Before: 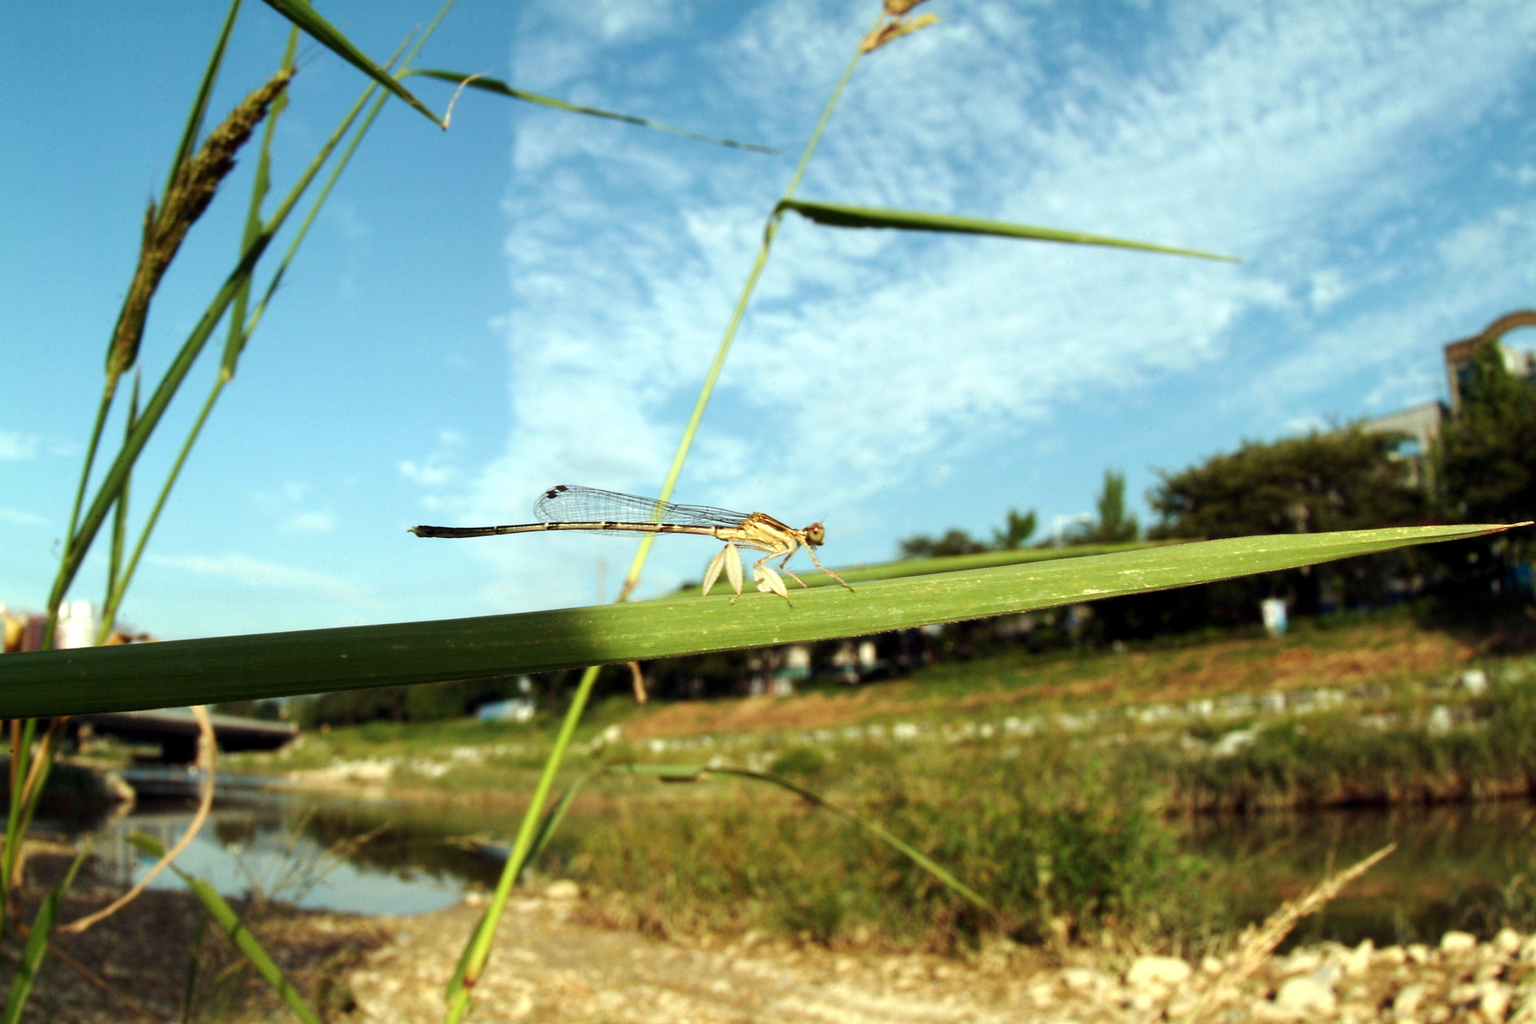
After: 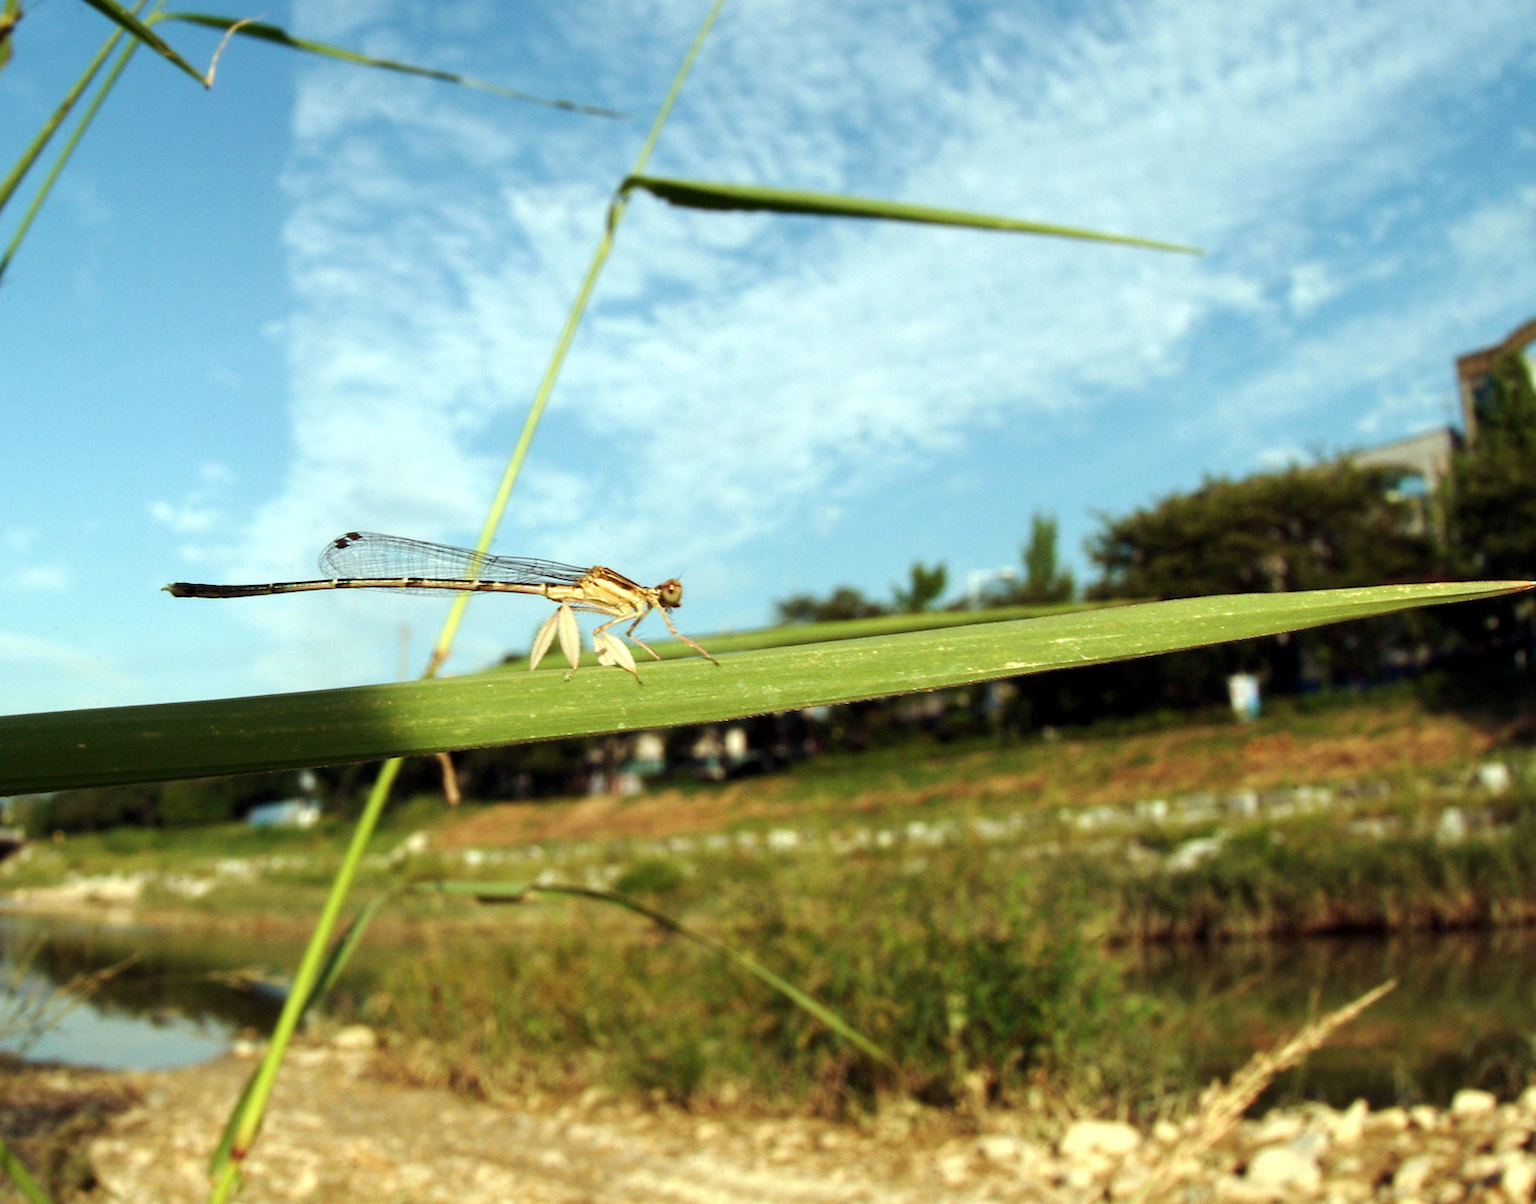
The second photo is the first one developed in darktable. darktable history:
crop and rotate: left 18.174%, top 5.846%, right 1.762%
